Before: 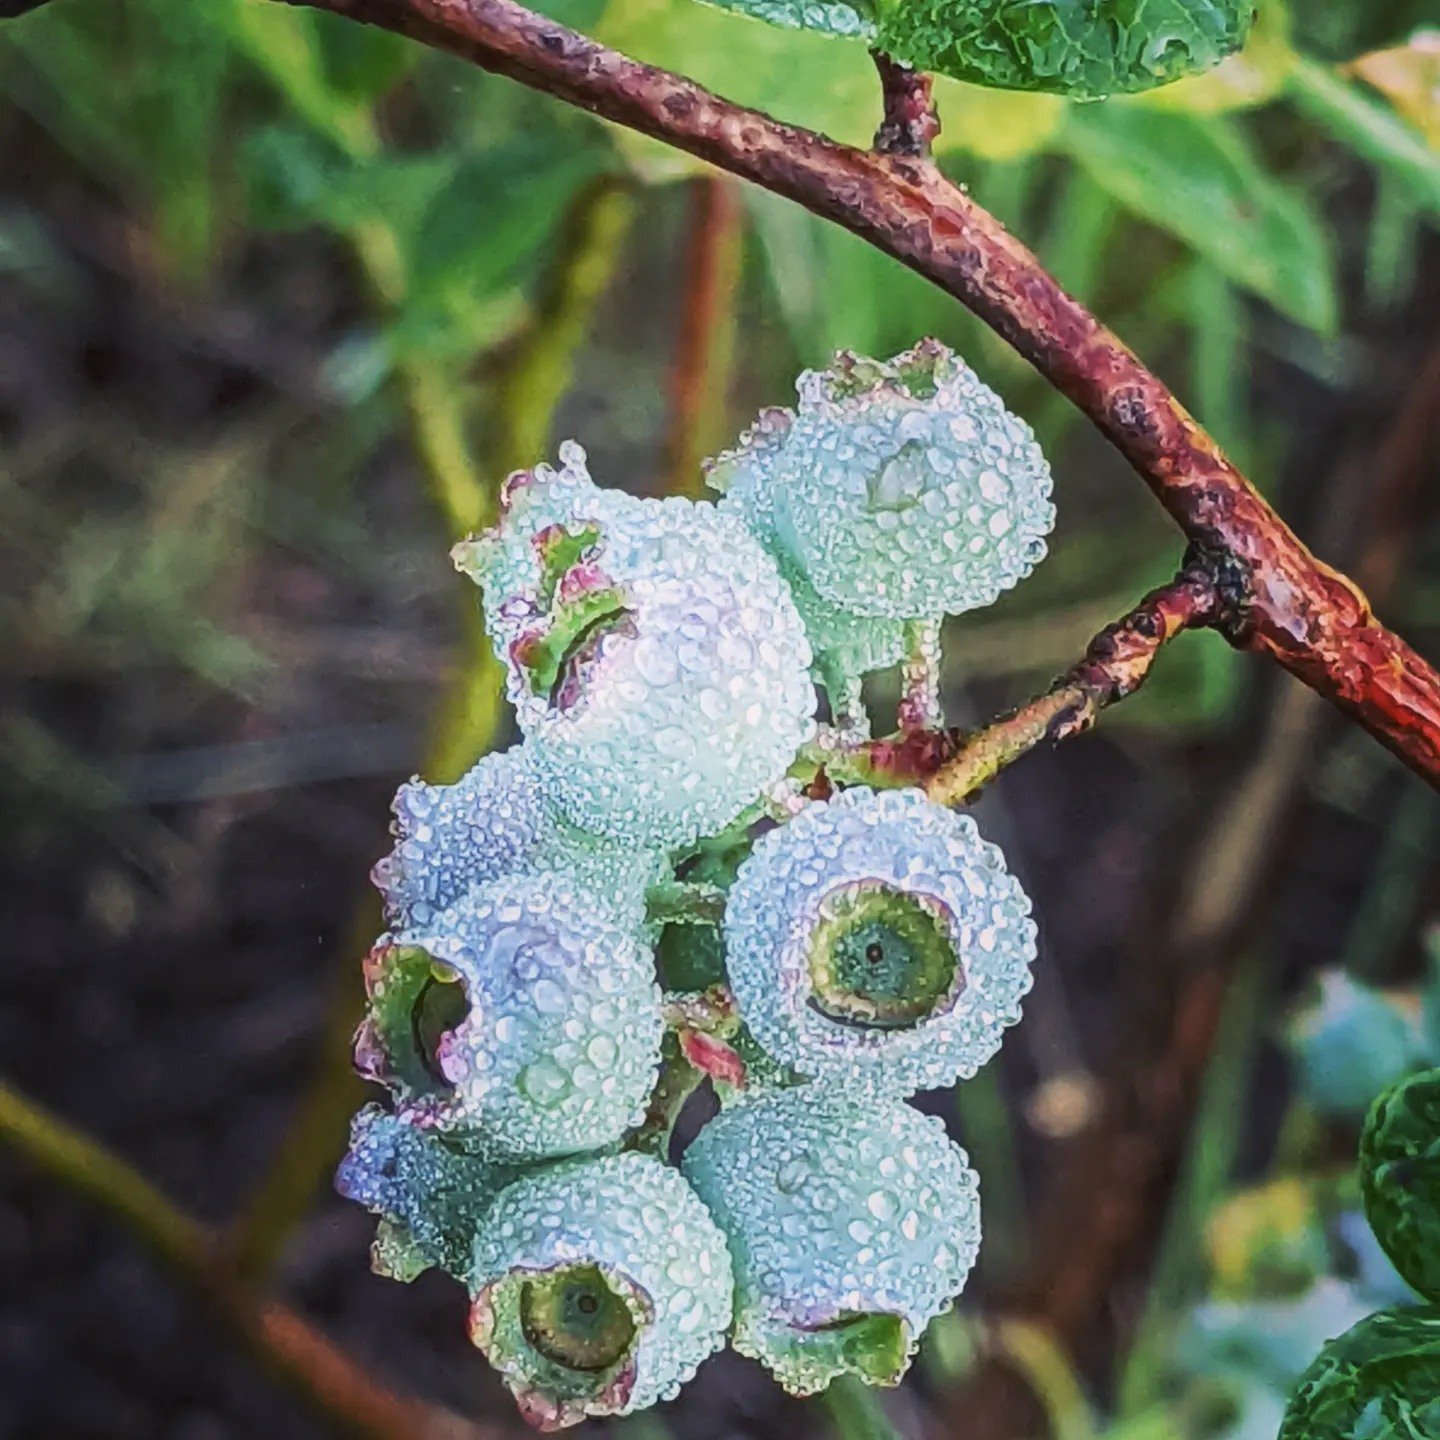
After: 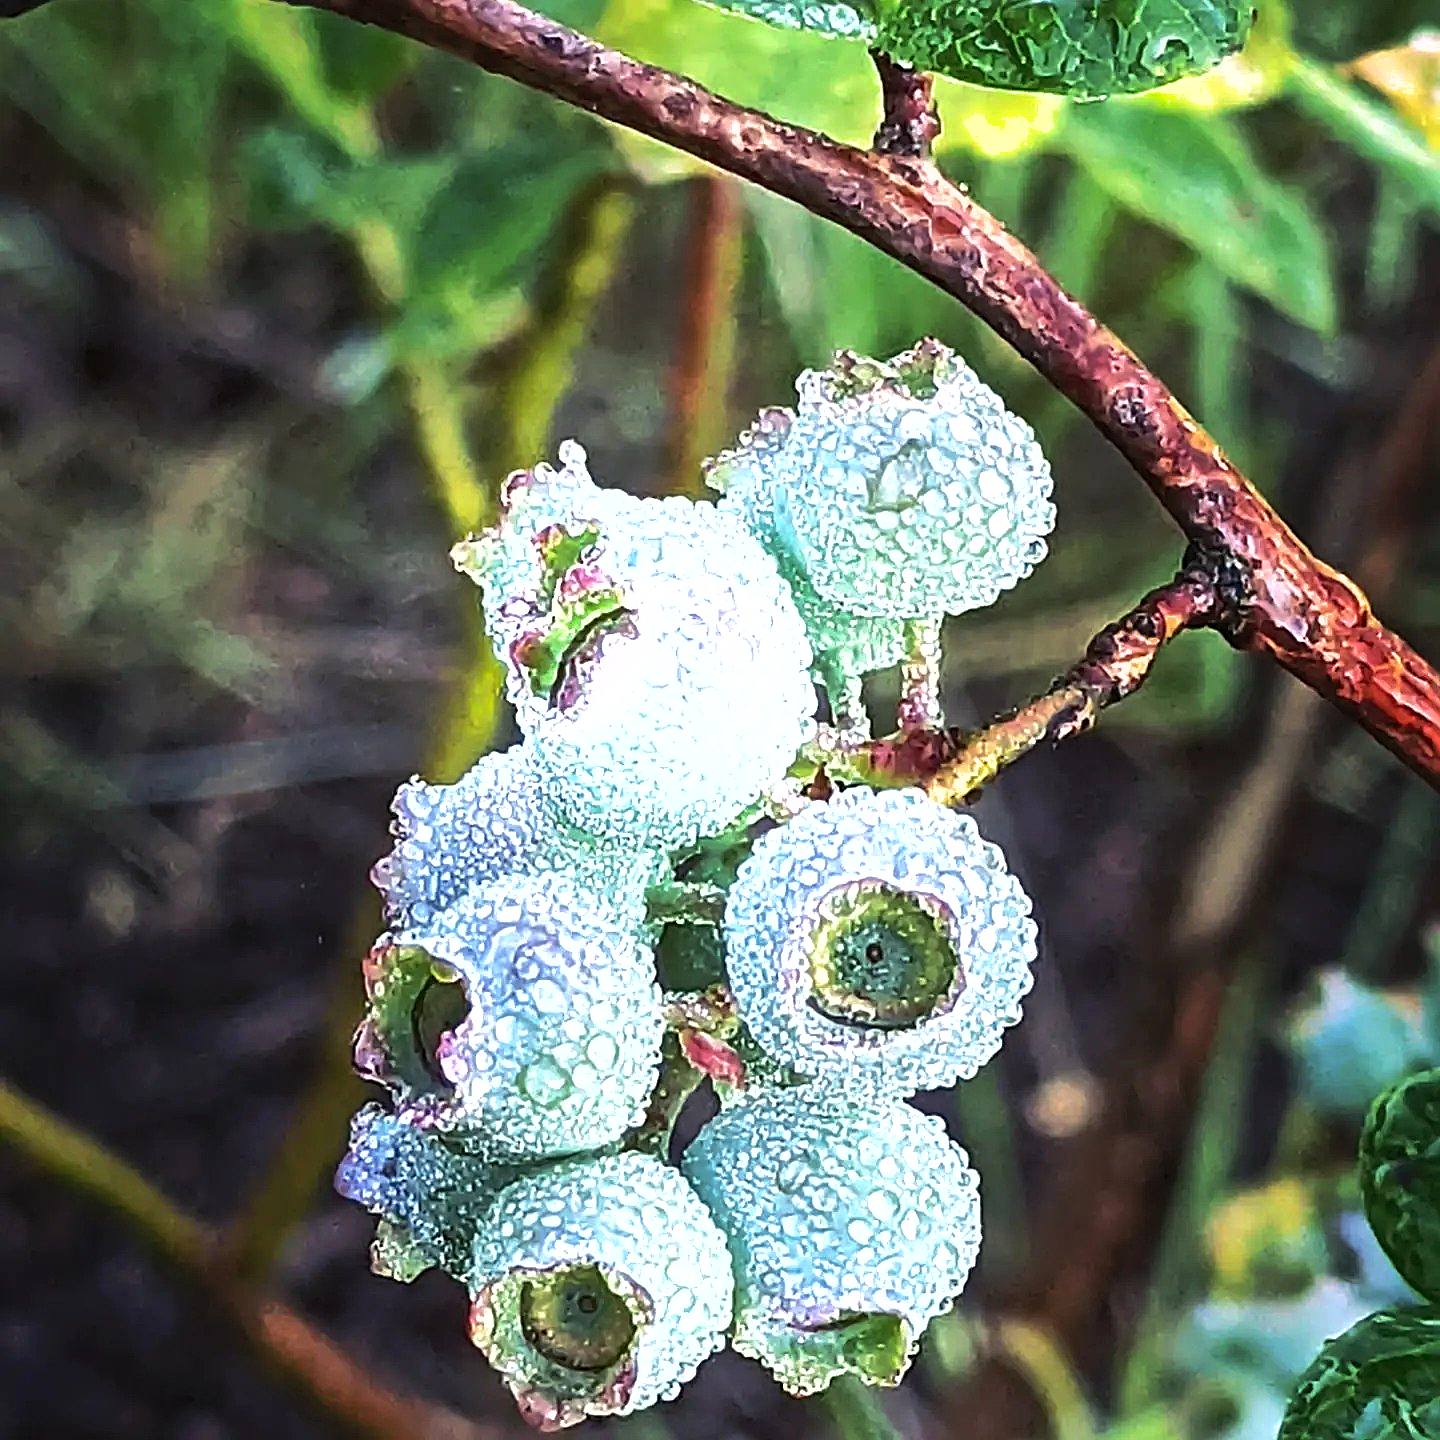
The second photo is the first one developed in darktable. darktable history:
tone equalizer: -8 EV -1.08 EV, -7 EV -1.01 EV, -6 EV -0.867 EV, -5 EV -0.578 EV, -3 EV 0.578 EV, -2 EV 0.867 EV, -1 EV 1.01 EV, +0 EV 1.08 EV, edges refinement/feathering 500, mask exposure compensation -1.57 EV, preserve details no
sharpen: radius 2.531, amount 0.628
shadows and highlights: on, module defaults
